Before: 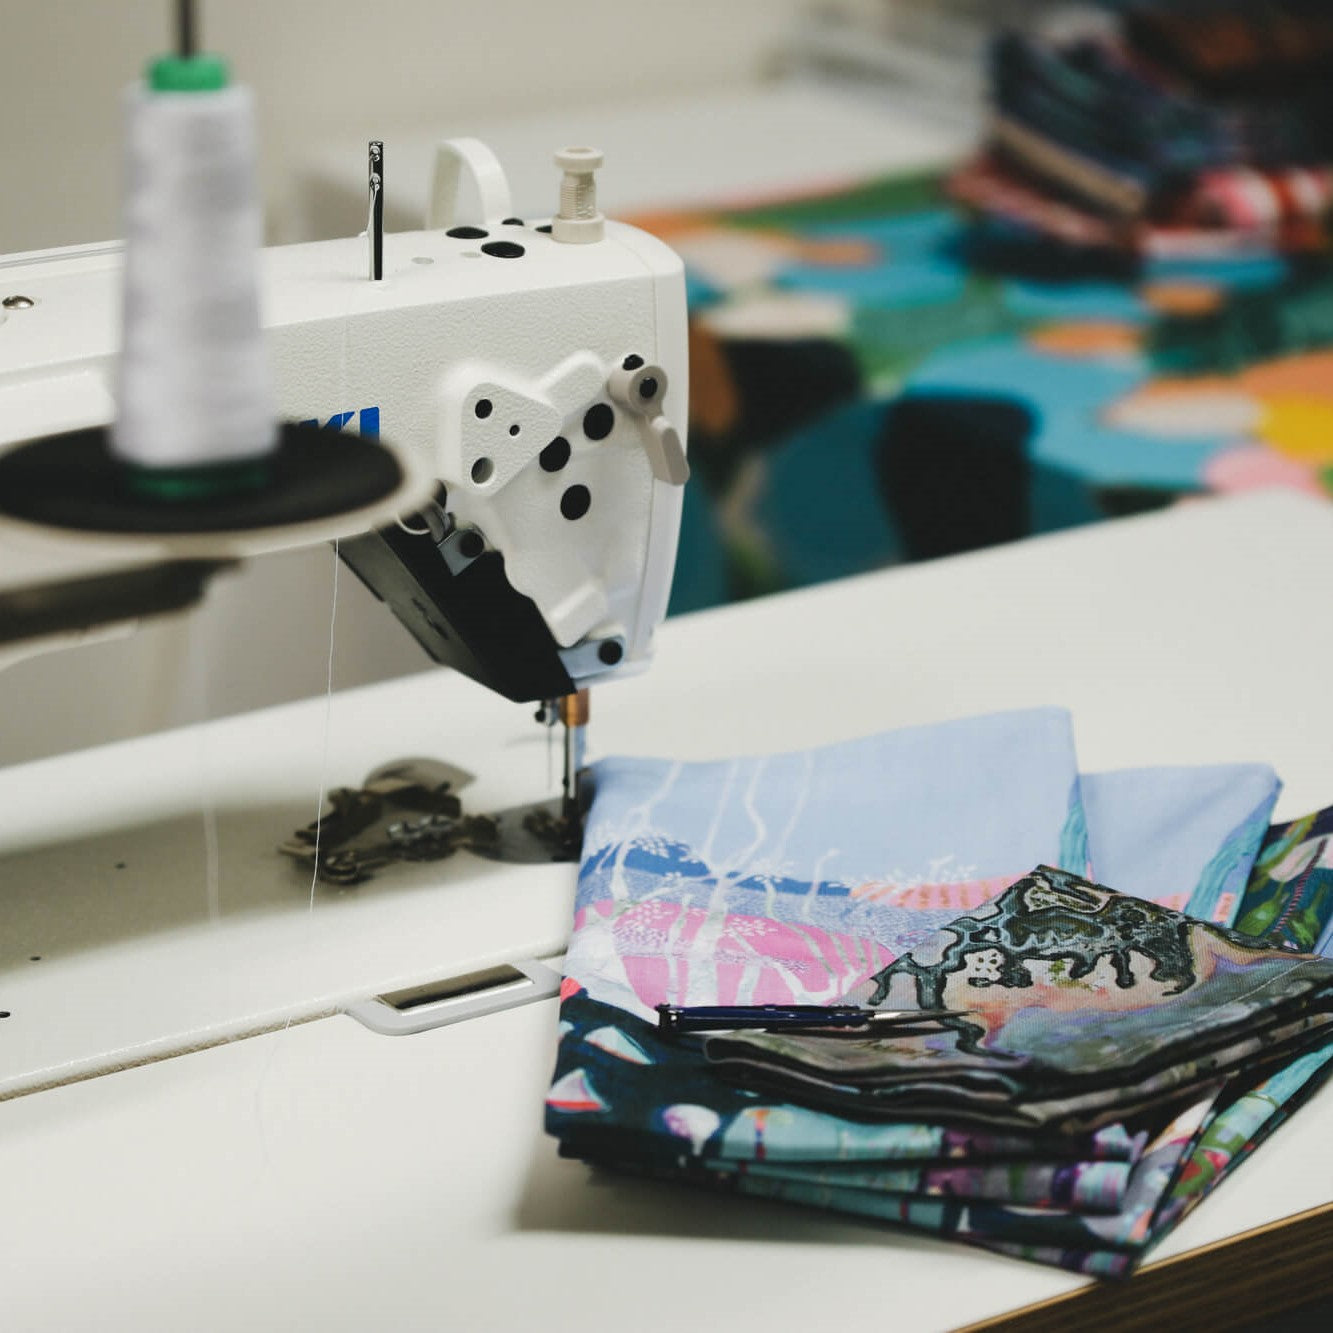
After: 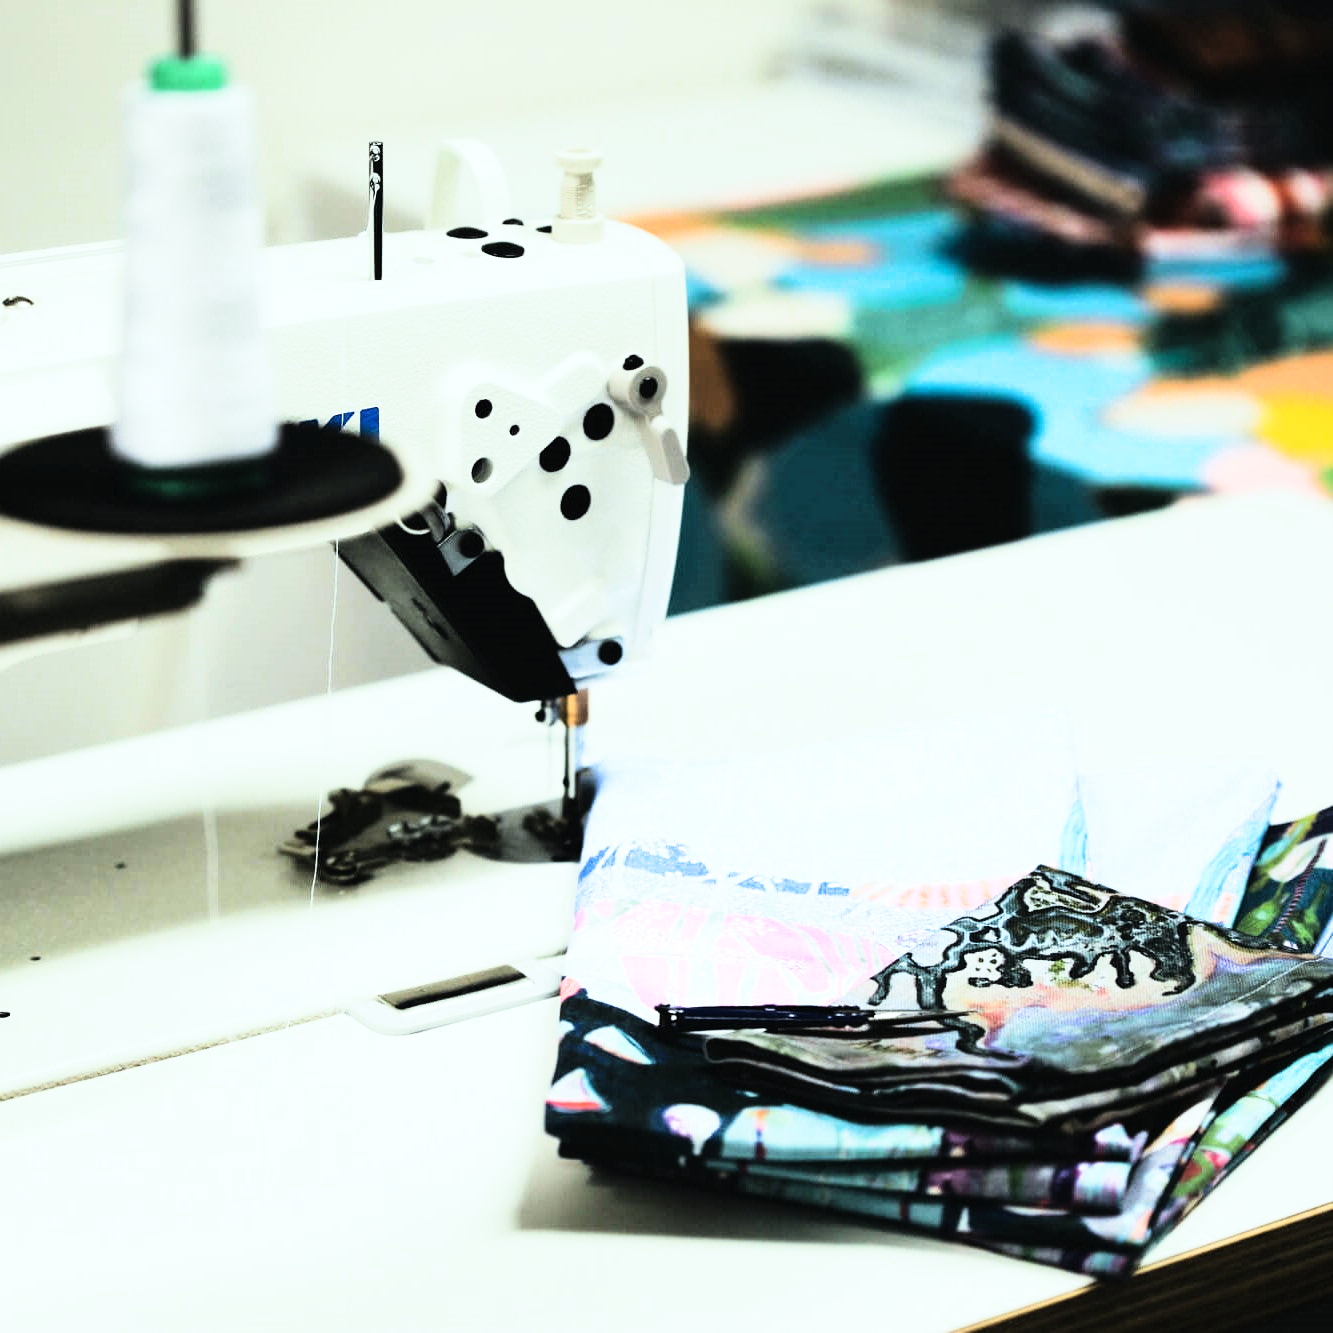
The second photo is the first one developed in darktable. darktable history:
white balance: red 0.925, blue 1.046
split-toning: shadows › saturation 0.61, highlights › saturation 0.58, balance -28.74, compress 87.36%
rgb curve: curves: ch0 [(0, 0) (0.21, 0.15) (0.24, 0.21) (0.5, 0.75) (0.75, 0.96) (0.89, 0.99) (1, 1)]; ch1 [(0, 0.02) (0.21, 0.13) (0.25, 0.2) (0.5, 0.67) (0.75, 0.9) (0.89, 0.97) (1, 1)]; ch2 [(0, 0.02) (0.21, 0.13) (0.25, 0.2) (0.5, 0.67) (0.75, 0.9) (0.89, 0.97) (1, 1)], compensate middle gray true
